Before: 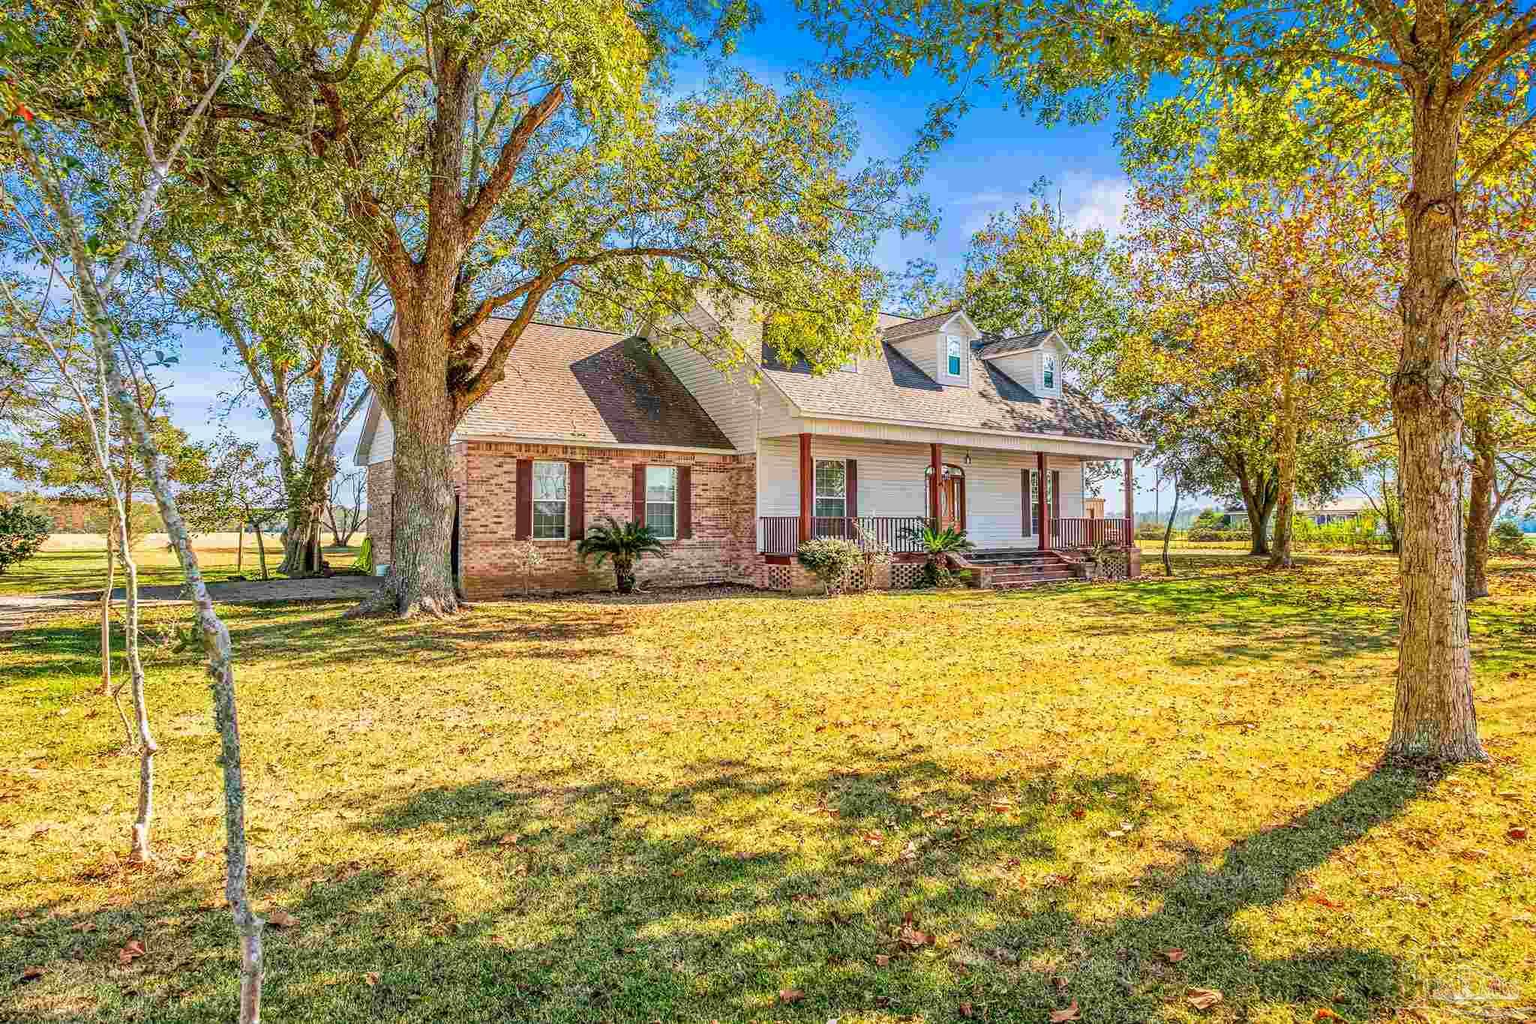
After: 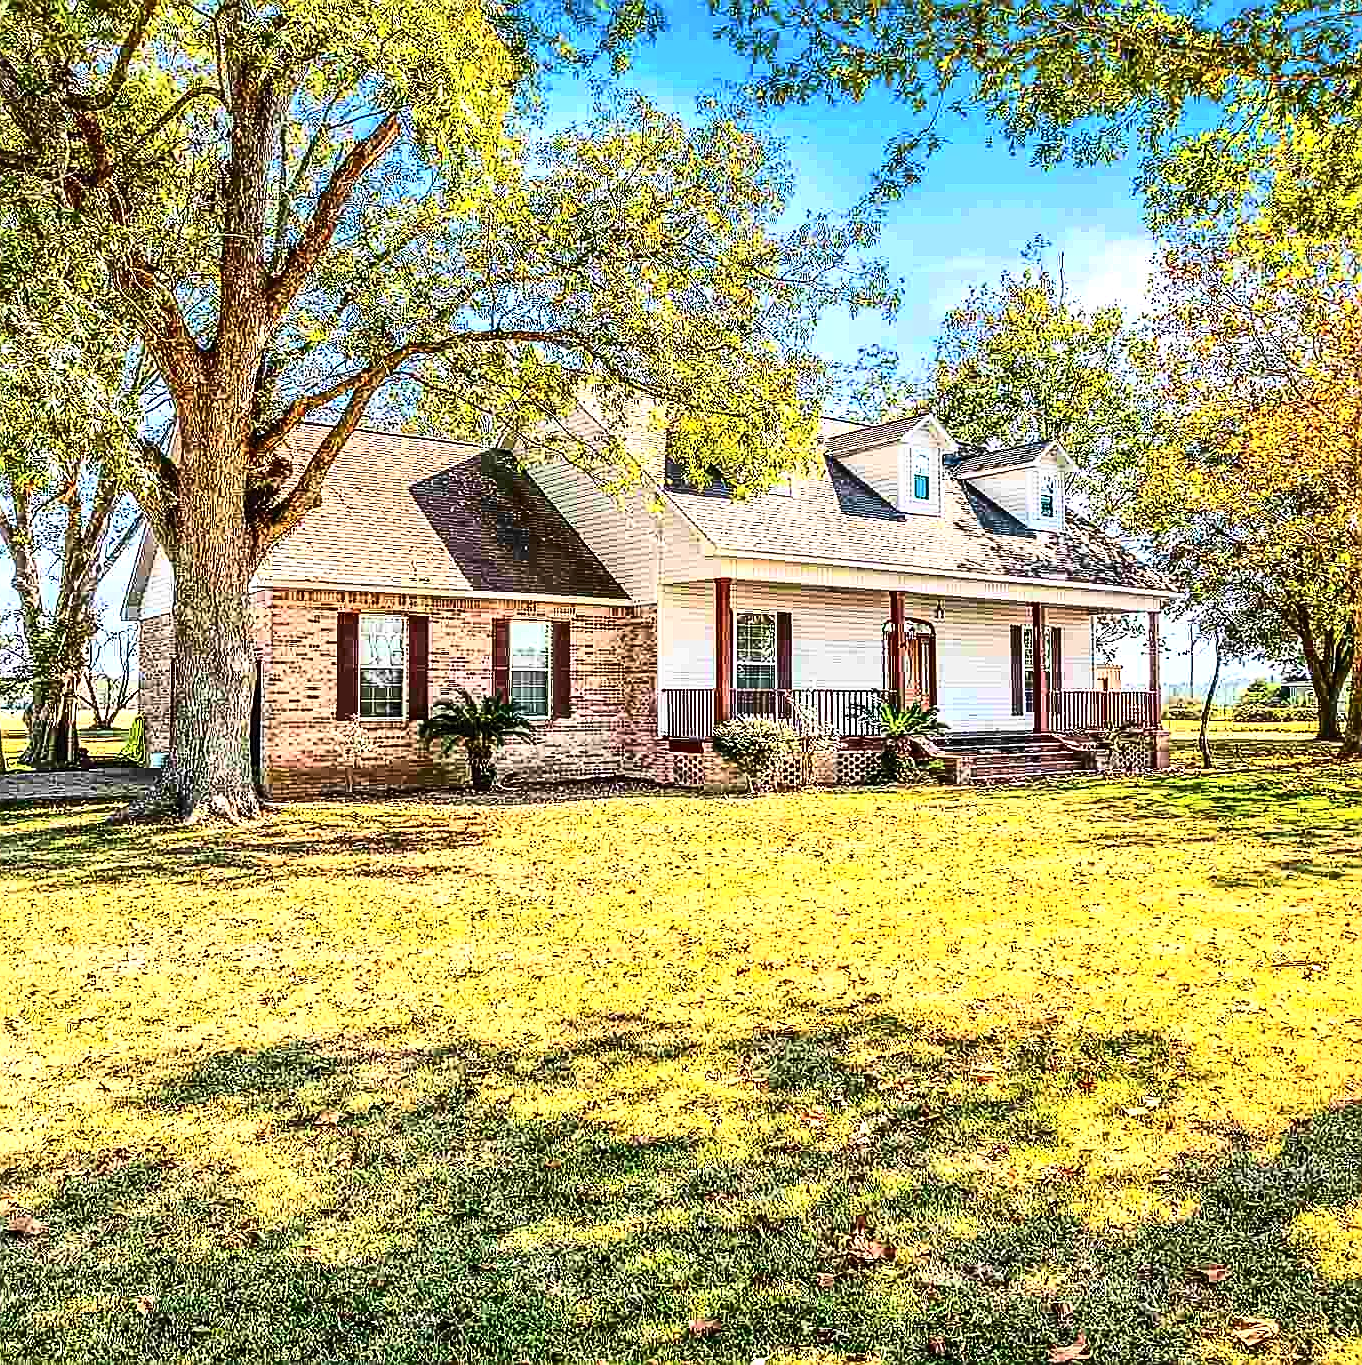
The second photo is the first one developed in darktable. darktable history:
crop: left 17.155%, right 16.328%
sharpen: radius 1.403, amount 1.245, threshold 0.696
tone curve: curves: ch0 [(0, 0) (0.003, 0.047) (0.011, 0.047) (0.025, 0.049) (0.044, 0.051) (0.069, 0.055) (0.1, 0.066) (0.136, 0.089) (0.177, 0.12) (0.224, 0.155) (0.277, 0.205) (0.335, 0.281) (0.399, 0.37) (0.468, 0.47) (0.543, 0.574) (0.623, 0.687) (0.709, 0.801) (0.801, 0.89) (0.898, 0.963) (1, 1)], color space Lab, independent channels, preserve colors none
tone equalizer: -8 EV -0.773 EV, -7 EV -0.704 EV, -6 EV -0.614 EV, -5 EV -0.391 EV, -3 EV 0.385 EV, -2 EV 0.6 EV, -1 EV 0.699 EV, +0 EV 0.724 EV, edges refinement/feathering 500, mask exposure compensation -1.57 EV, preserve details no
